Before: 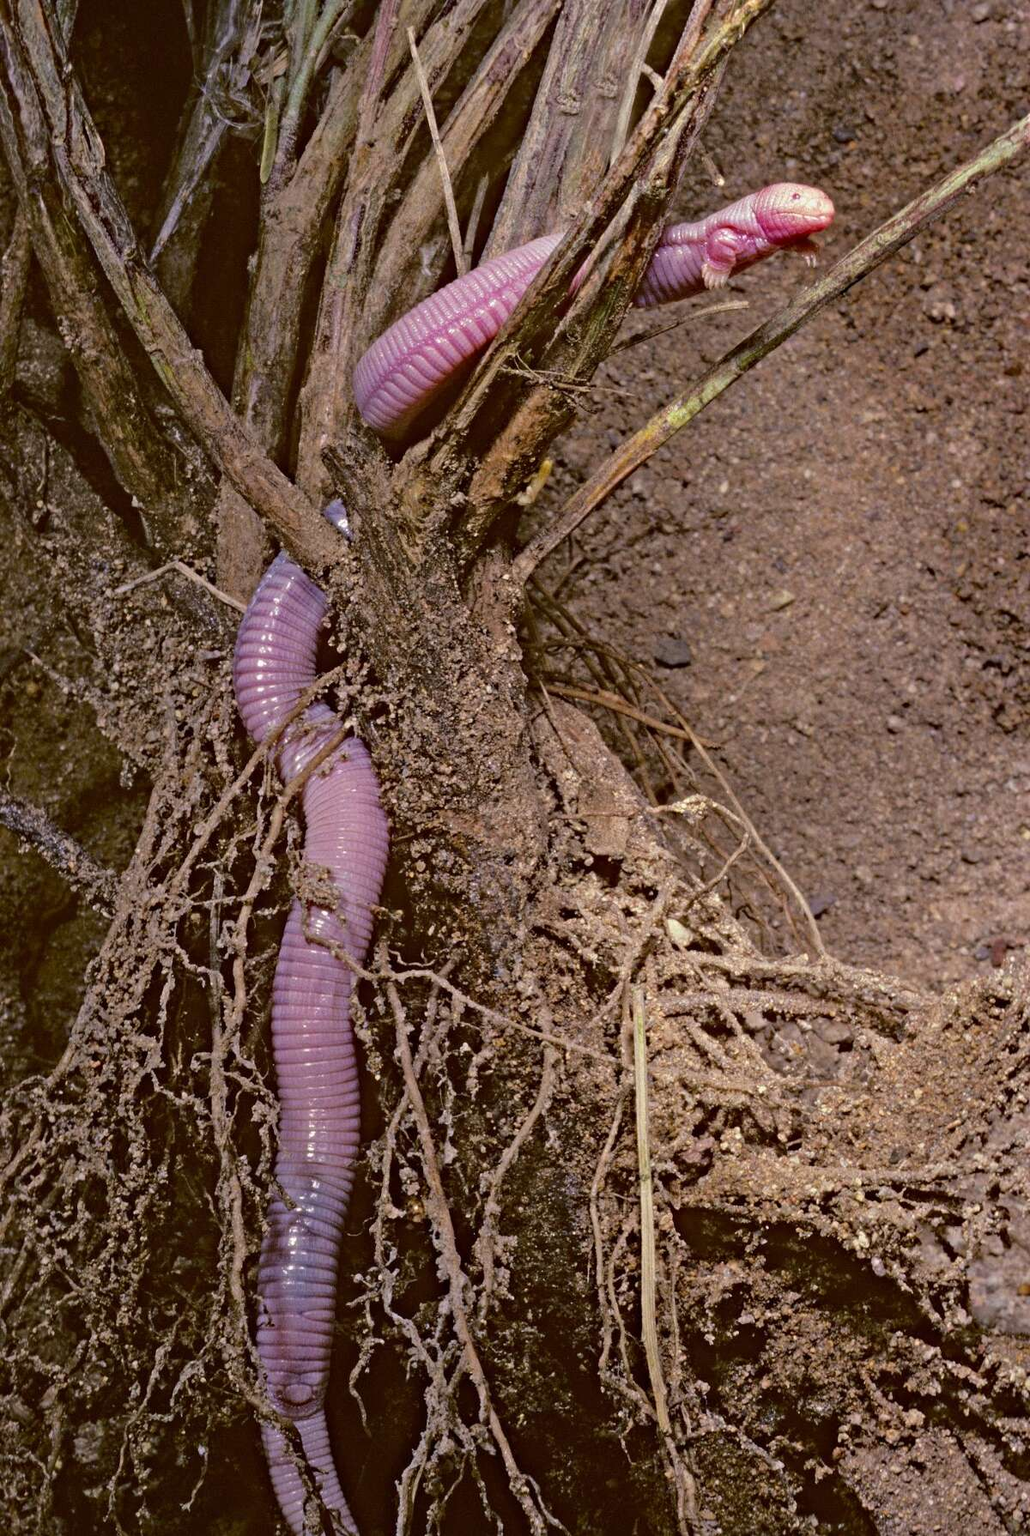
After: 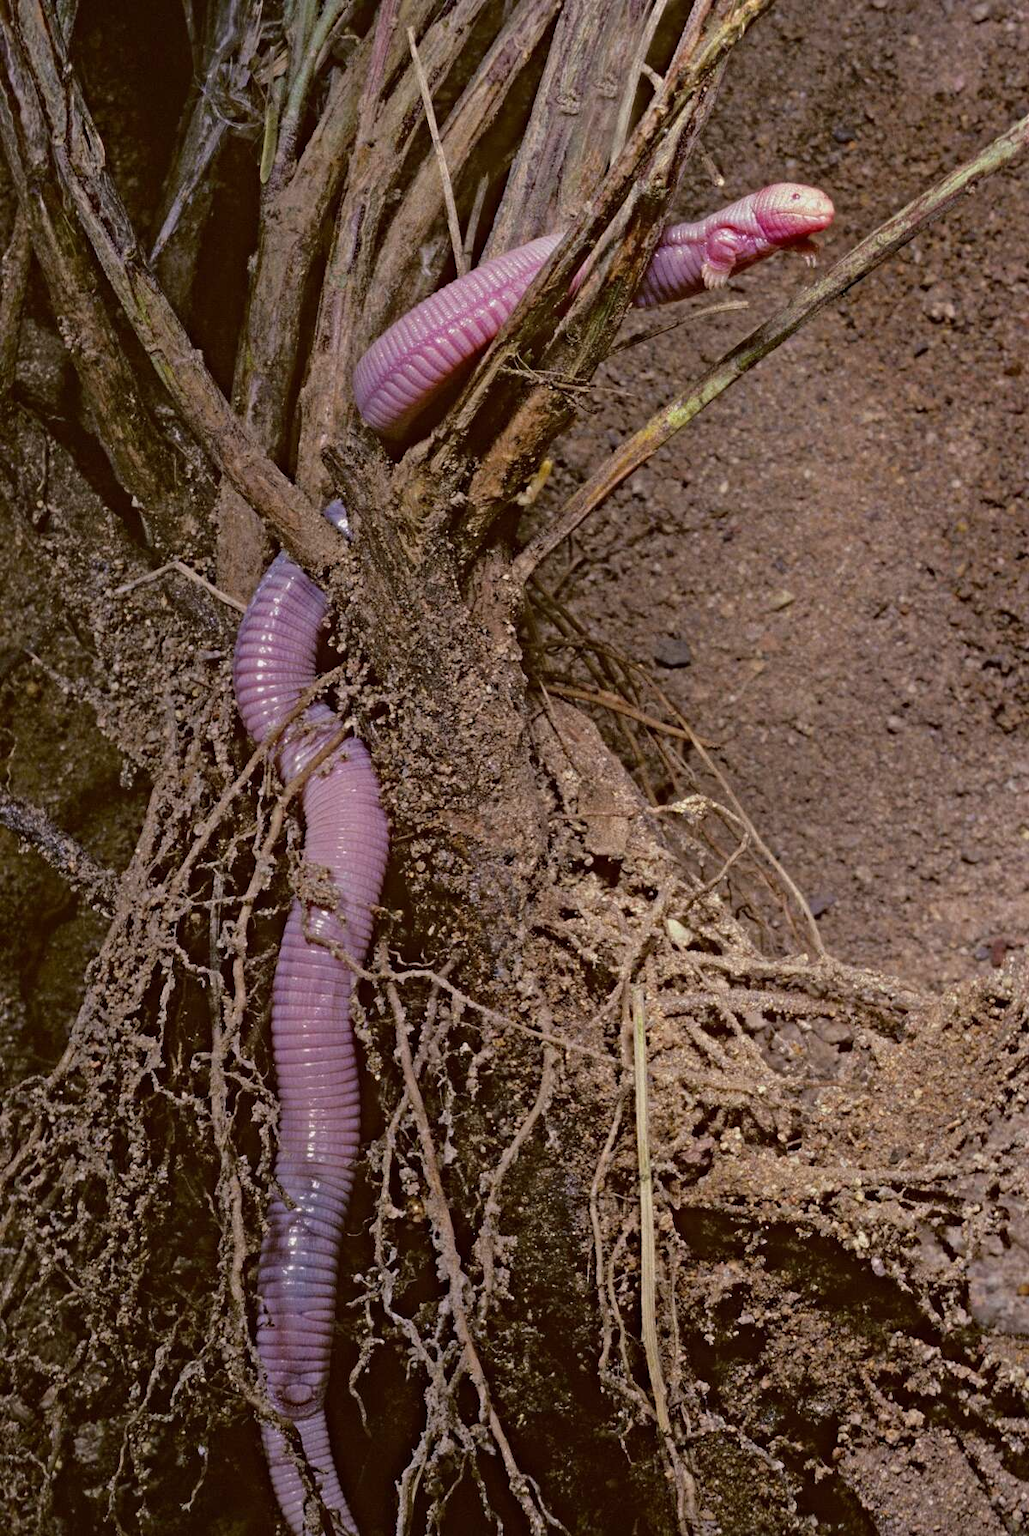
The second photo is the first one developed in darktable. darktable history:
exposure: exposure -0.214 EV, compensate highlight preservation false
